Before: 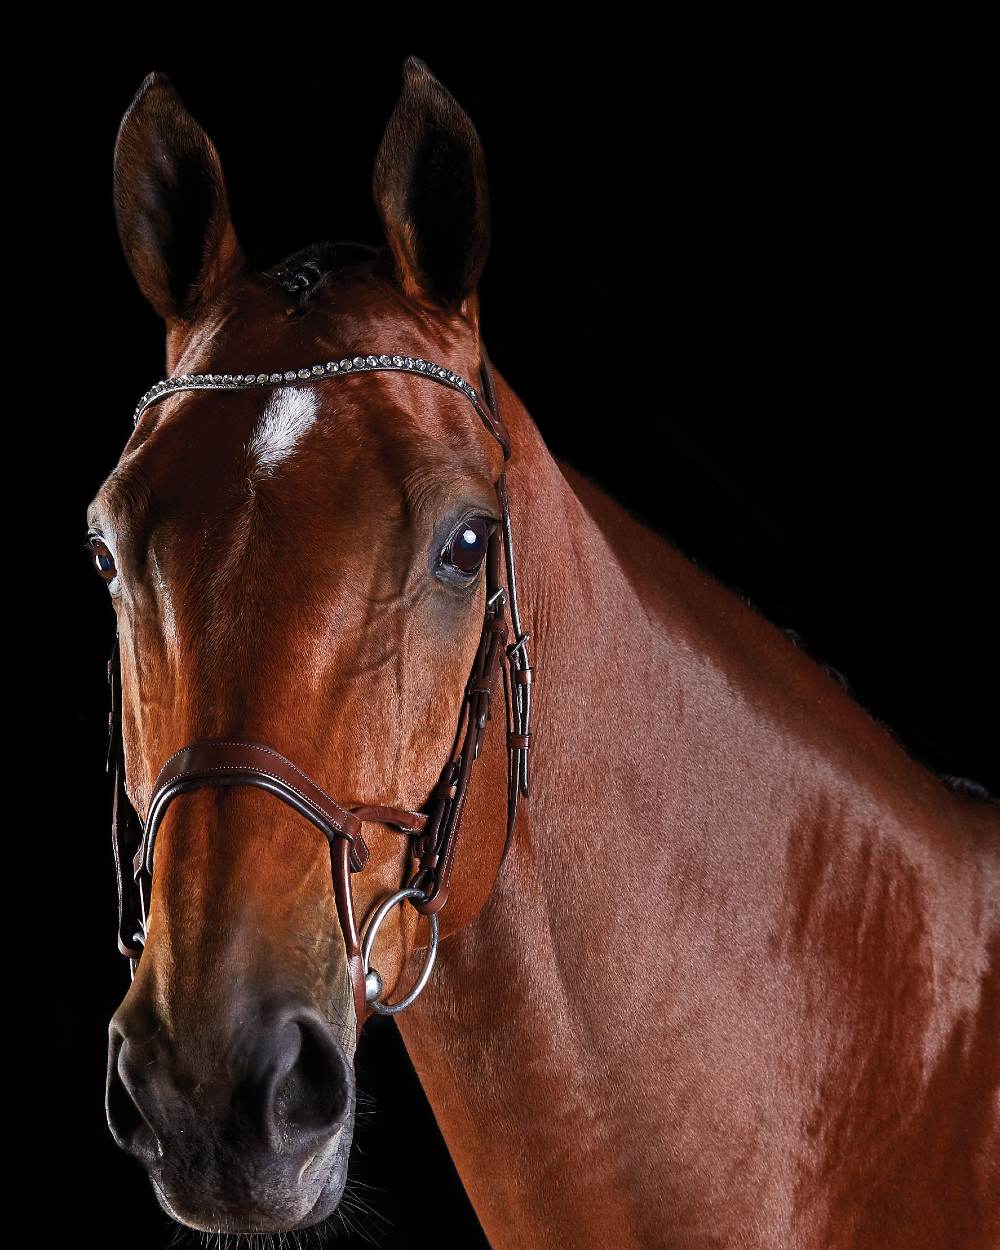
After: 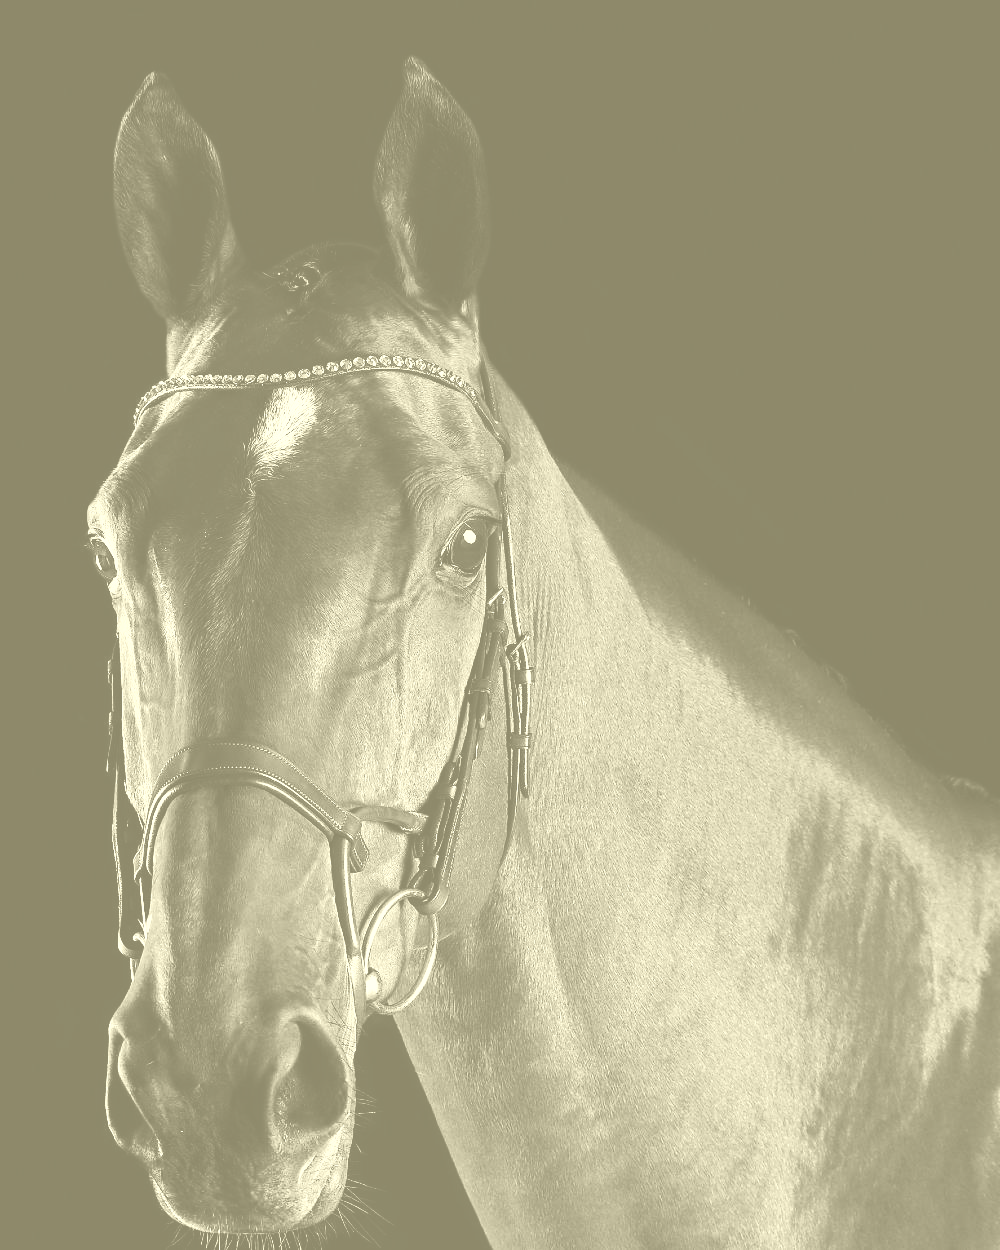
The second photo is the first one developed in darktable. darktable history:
base curve: curves: ch0 [(0, 0) (0.036, 0.037) (0.121, 0.228) (0.46, 0.76) (0.859, 0.983) (1, 1)], preserve colors none
colorize: hue 43.2°, saturation 40%, version 1
